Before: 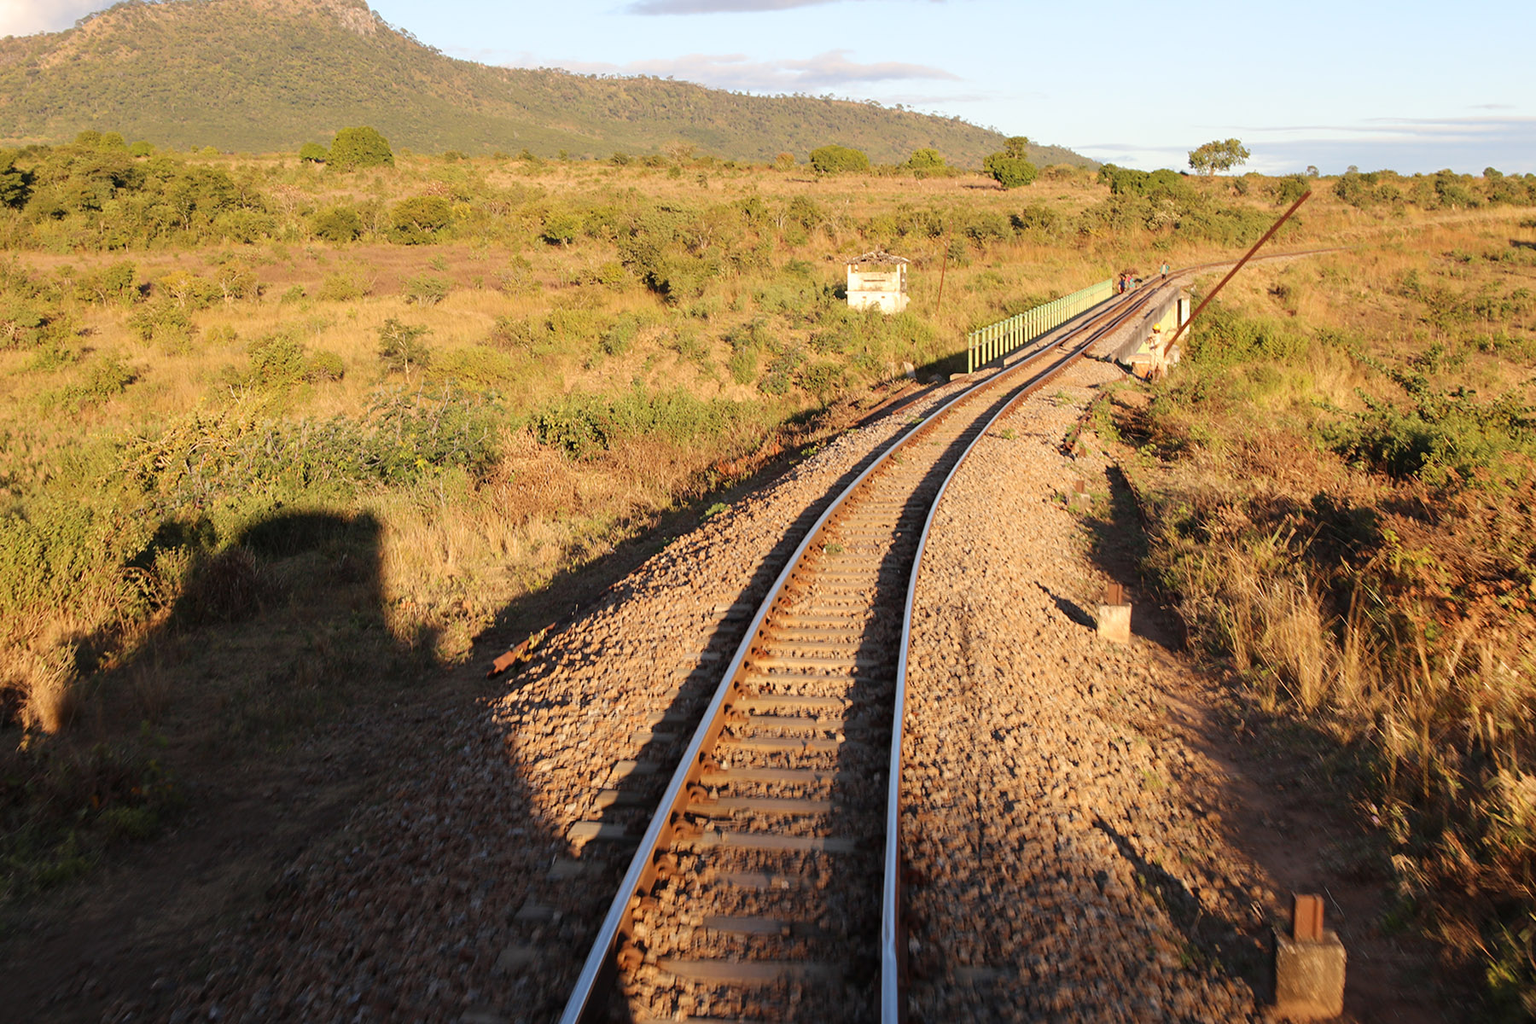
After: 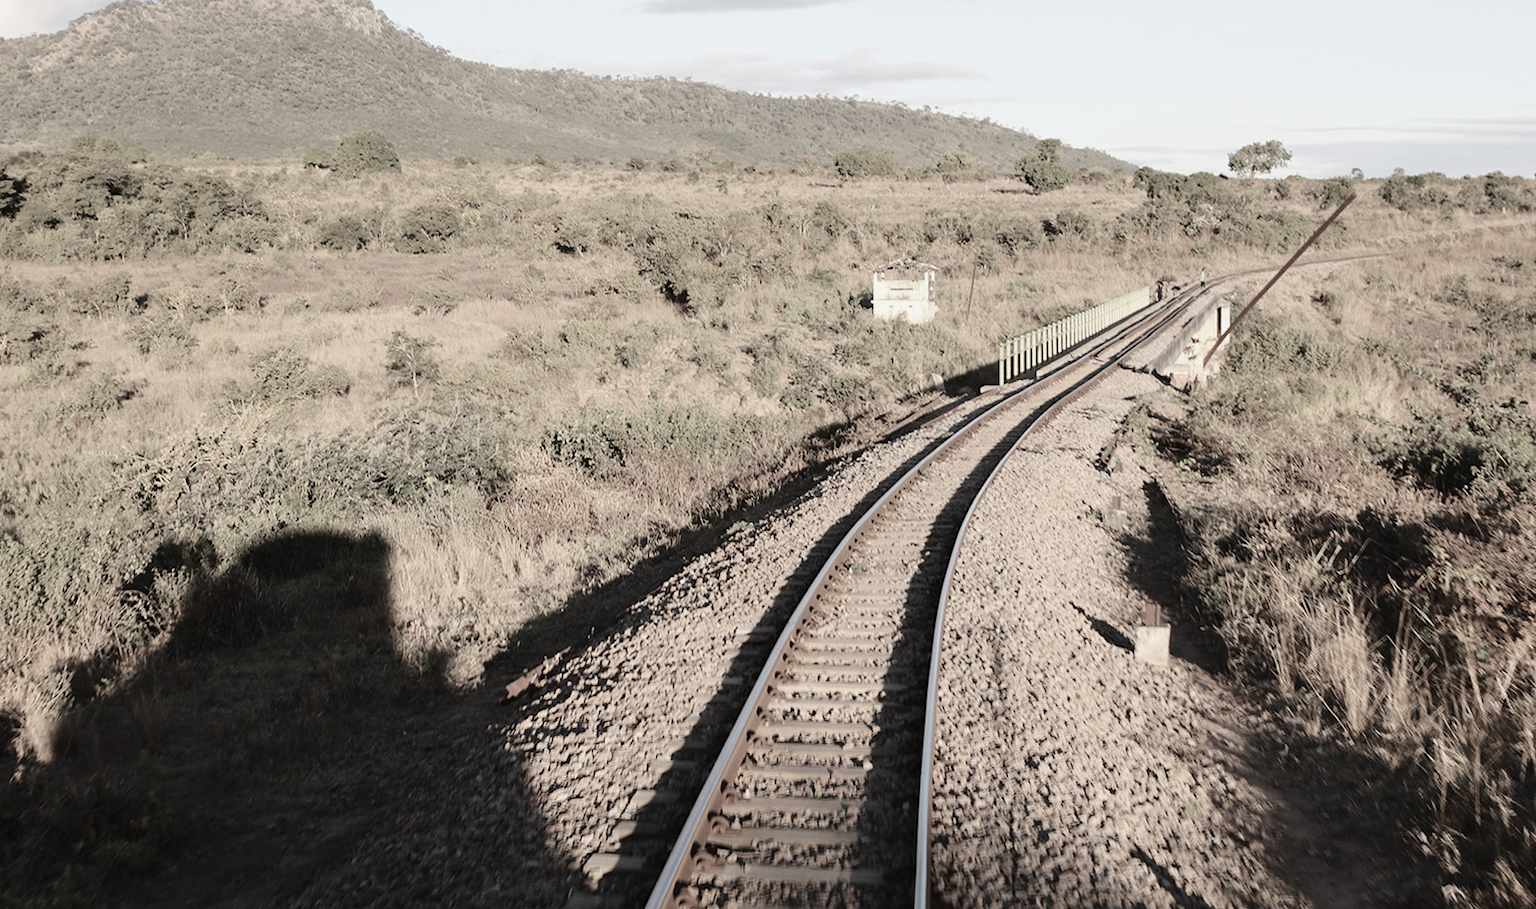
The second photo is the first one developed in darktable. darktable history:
tone curve: curves: ch0 [(0, 0.011) (0.139, 0.106) (0.295, 0.271) (0.499, 0.523) (0.739, 0.782) (0.857, 0.879) (1, 0.967)]; ch1 [(0, 0) (0.272, 0.249) (0.39, 0.379) (0.469, 0.456) (0.495, 0.497) (0.524, 0.53) (0.588, 0.62) (0.725, 0.779) (1, 1)]; ch2 [(0, 0) (0.125, 0.089) (0.35, 0.317) (0.437, 0.42) (0.502, 0.499) (0.533, 0.553) (0.599, 0.638) (1, 1)], color space Lab, independent channels, preserve colors none
crop and rotate: angle 0.2°, left 0.275%, right 3.127%, bottom 14.18%
color correction: saturation 0.2
